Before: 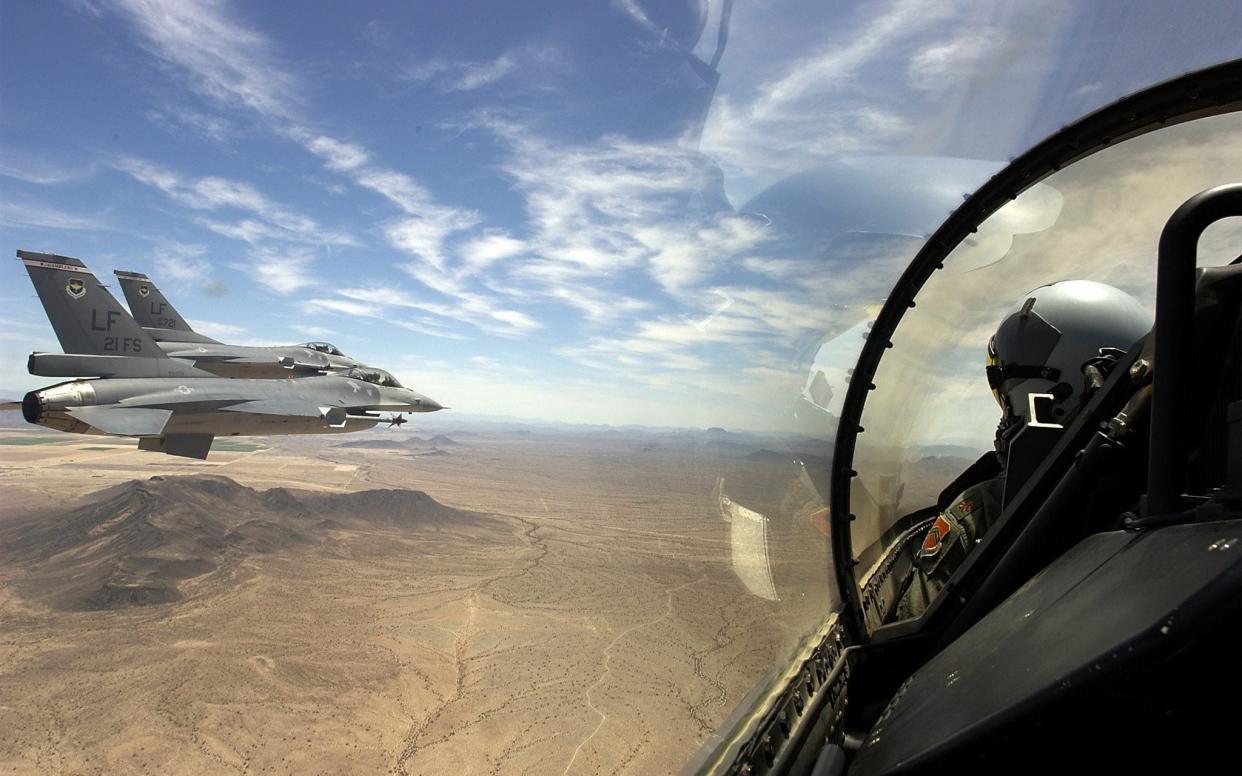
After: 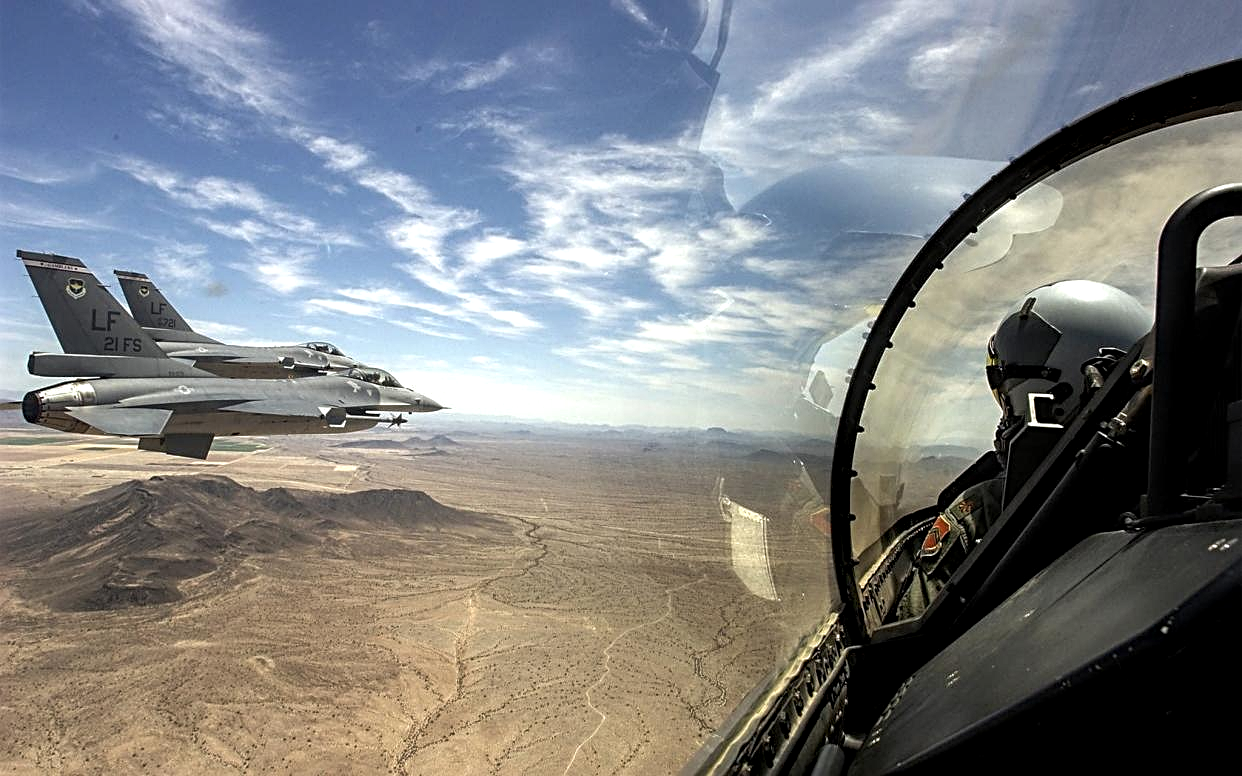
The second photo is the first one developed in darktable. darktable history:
local contrast: detail 144%
sharpen: radius 3.131
color correction: highlights a* -0.299, highlights b* -0.102
